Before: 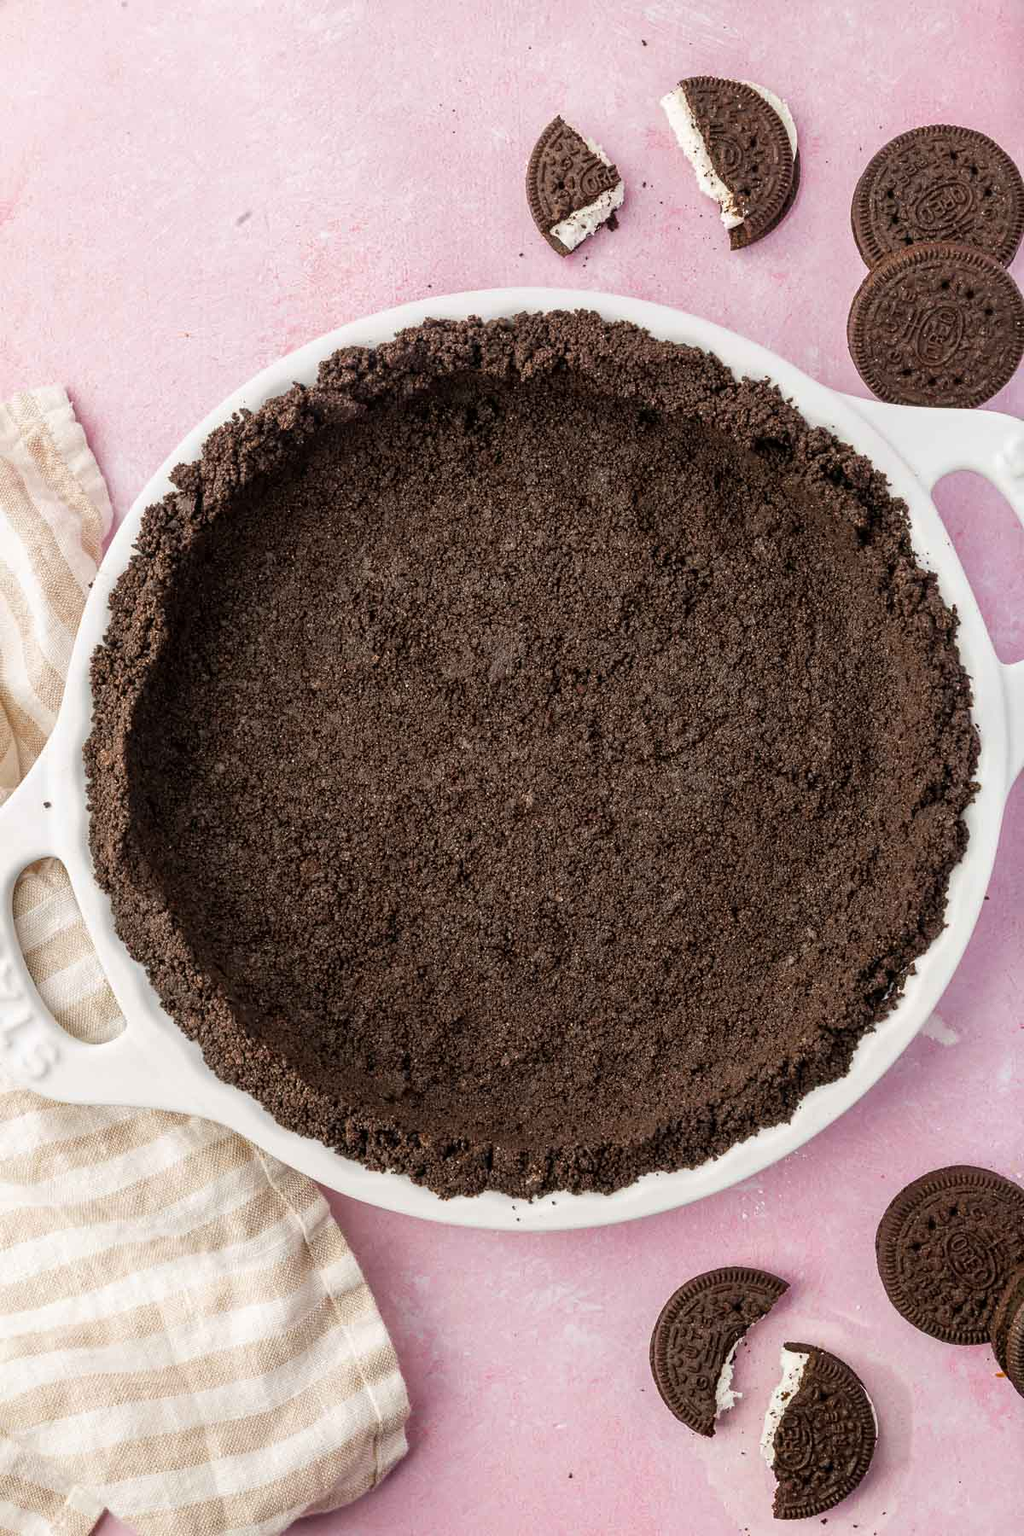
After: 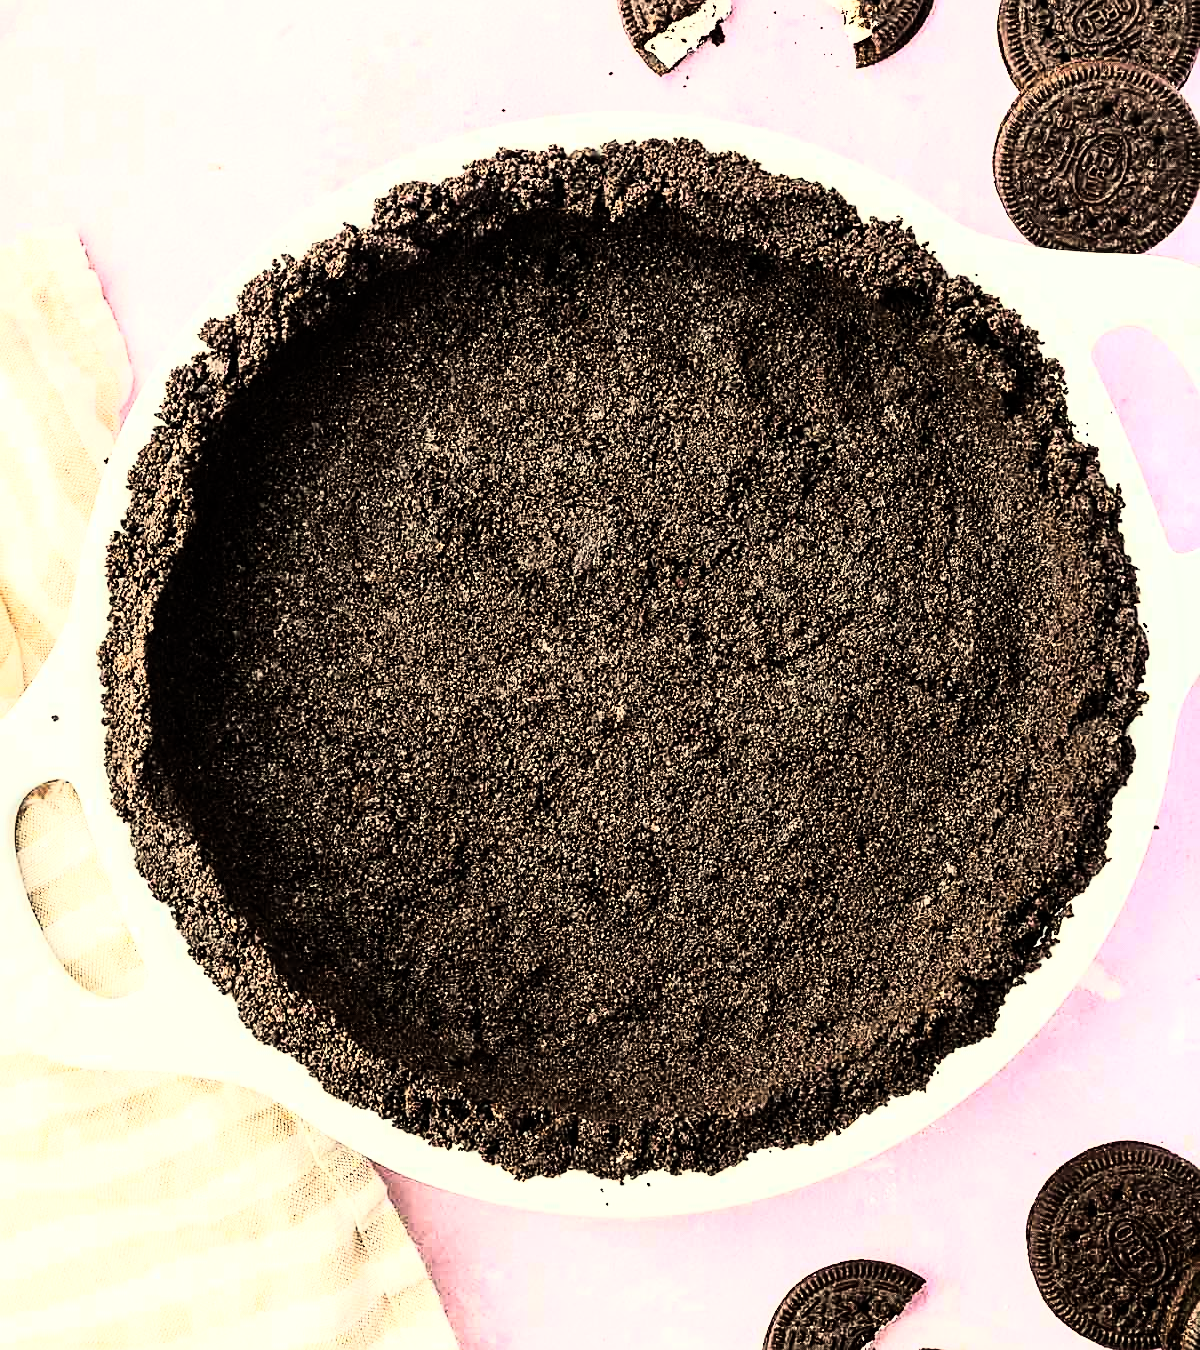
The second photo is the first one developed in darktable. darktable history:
tone equalizer: -8 EV -0.75 EV, -7 EV -0.7 EV, -6 EV -0.6 EV, -5 EV -0.4 EV, -3 EV 0.4 EV, -2 EV 0.6 EV, -1 EV 0.7 EV, +0 EV 0.75 EV, edges refinement/feathering 500, mask exposure compensation -1.57 EV, preserve details no
crop and rotate: top 12.5%, bottom 12.5%
rgb curve: curves: ch0 [(0, 0) (0.21, 0.15) (0.24, 0.21) (0.5, 0.75) (0.75, 0.96) (0.89, 0.99) (1, 1)]; ch1 [(0, 0.02) (0.21, 0.13) (0.25, 0.2) (0.5, 0.67) (0.75, 0.9) (0.89, 0.97) (1, 1)]; ch2 [(0, 0.02) (0.21, 0.13) (0.25, 0.2) (0.5, 0.67) (0.75, 0.9) (0.89, 0.97) (1, 1)], compensate middle gray true
color correction: highlights a* -4.28, highlights b* 6.53
sharpen: on, module defaults
